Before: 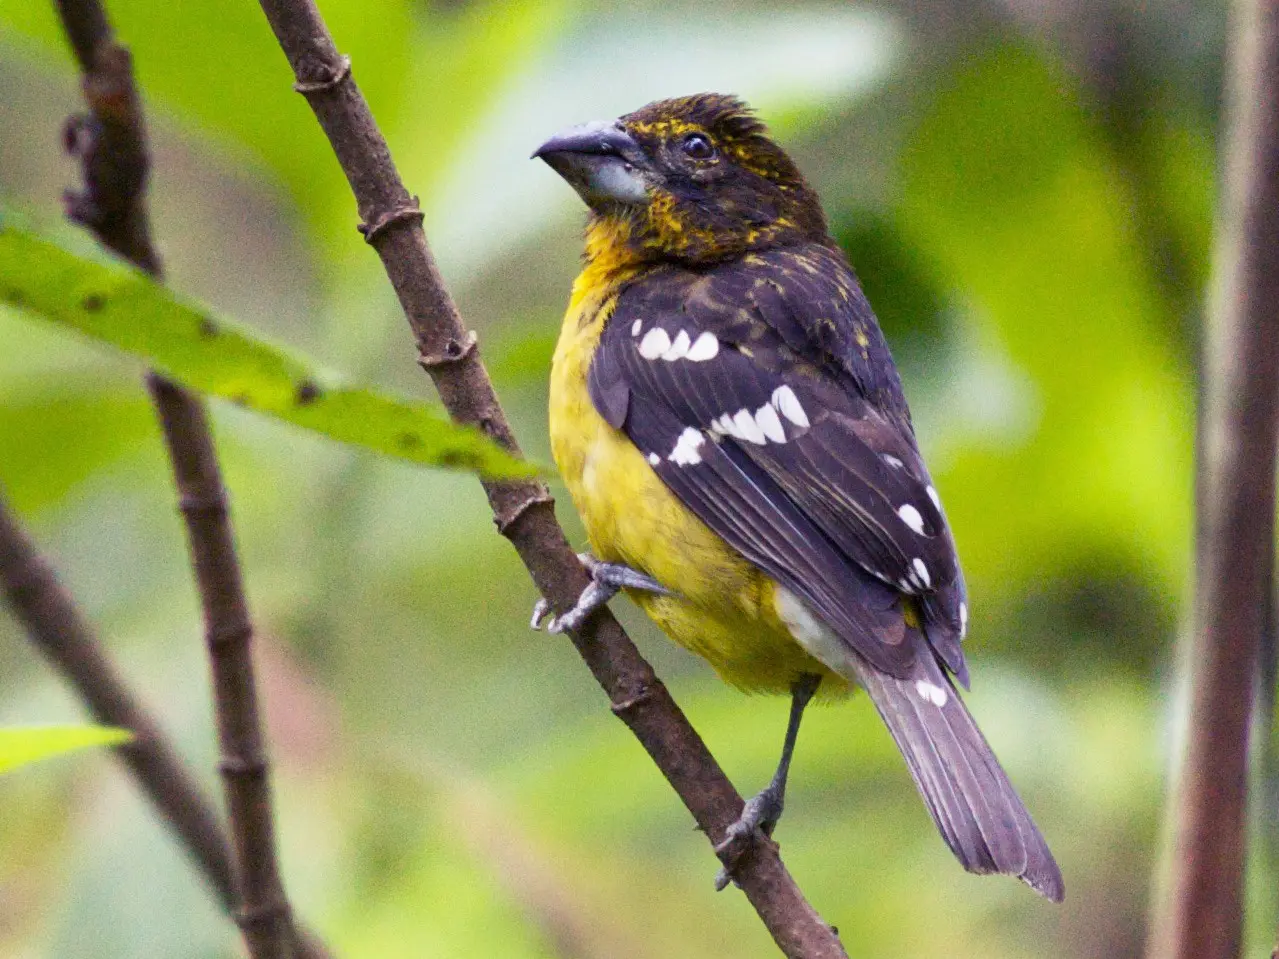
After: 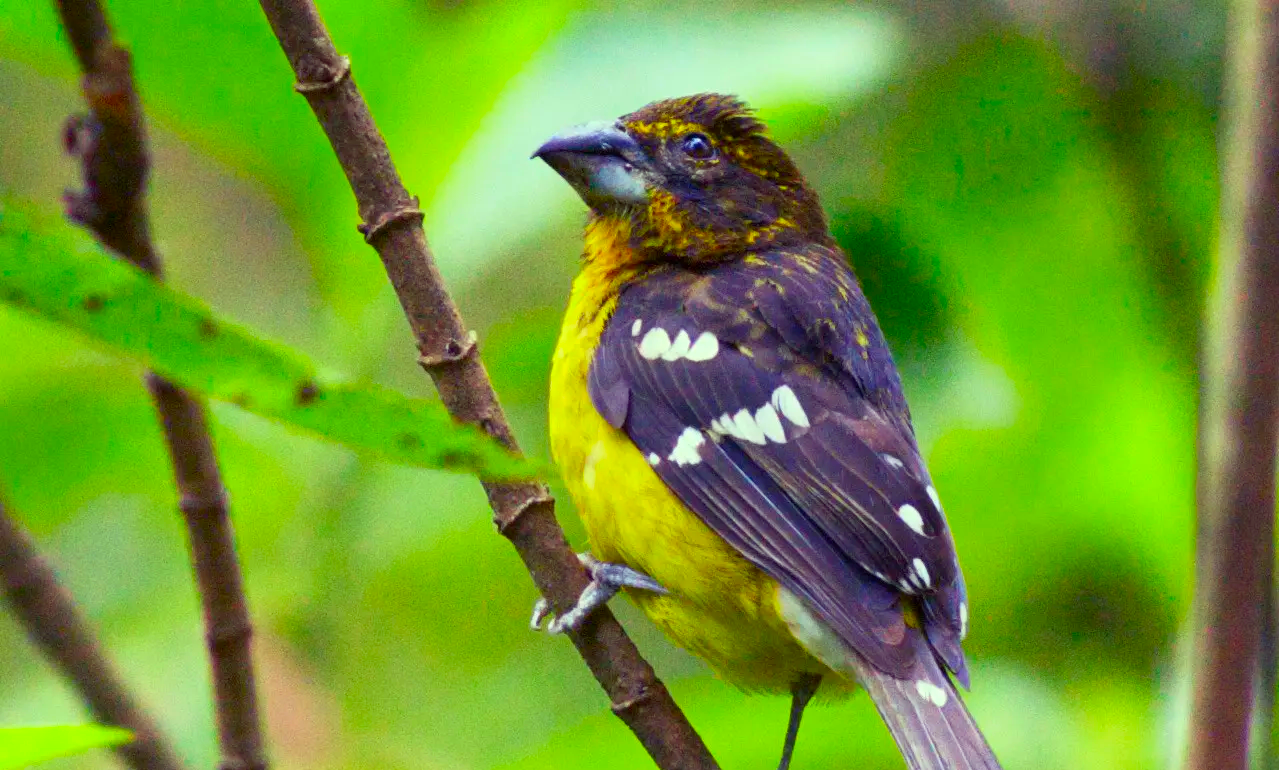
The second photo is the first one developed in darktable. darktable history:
crop: bottom 19.621%
exposure: exposure 0.074 EV, compensate highlight preservation false
color correction: highlights a* -10.99, highlights b* 9.9, saturation 1.72
